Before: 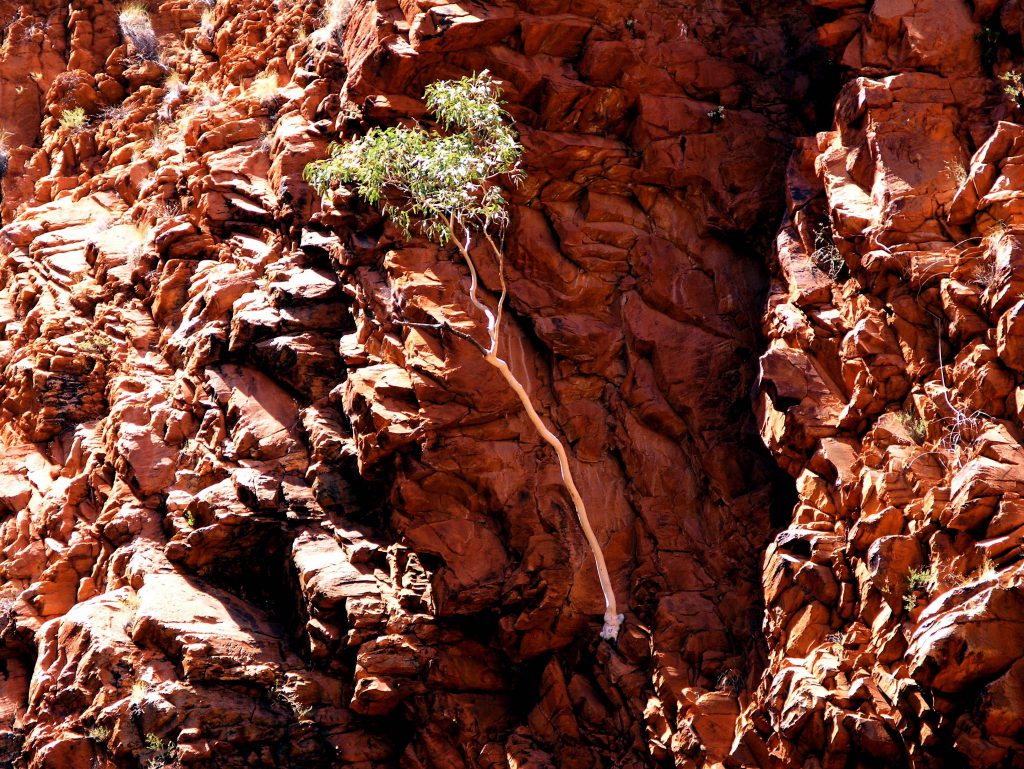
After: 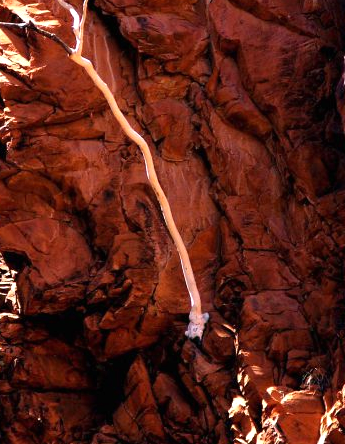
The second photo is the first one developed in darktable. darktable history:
crop: left 40.602%, top 39.153%, right 25.677%, bottom 3.007%
exposure: black level correction 0, exposure 0.499 EV, compensate highlight preservation false
